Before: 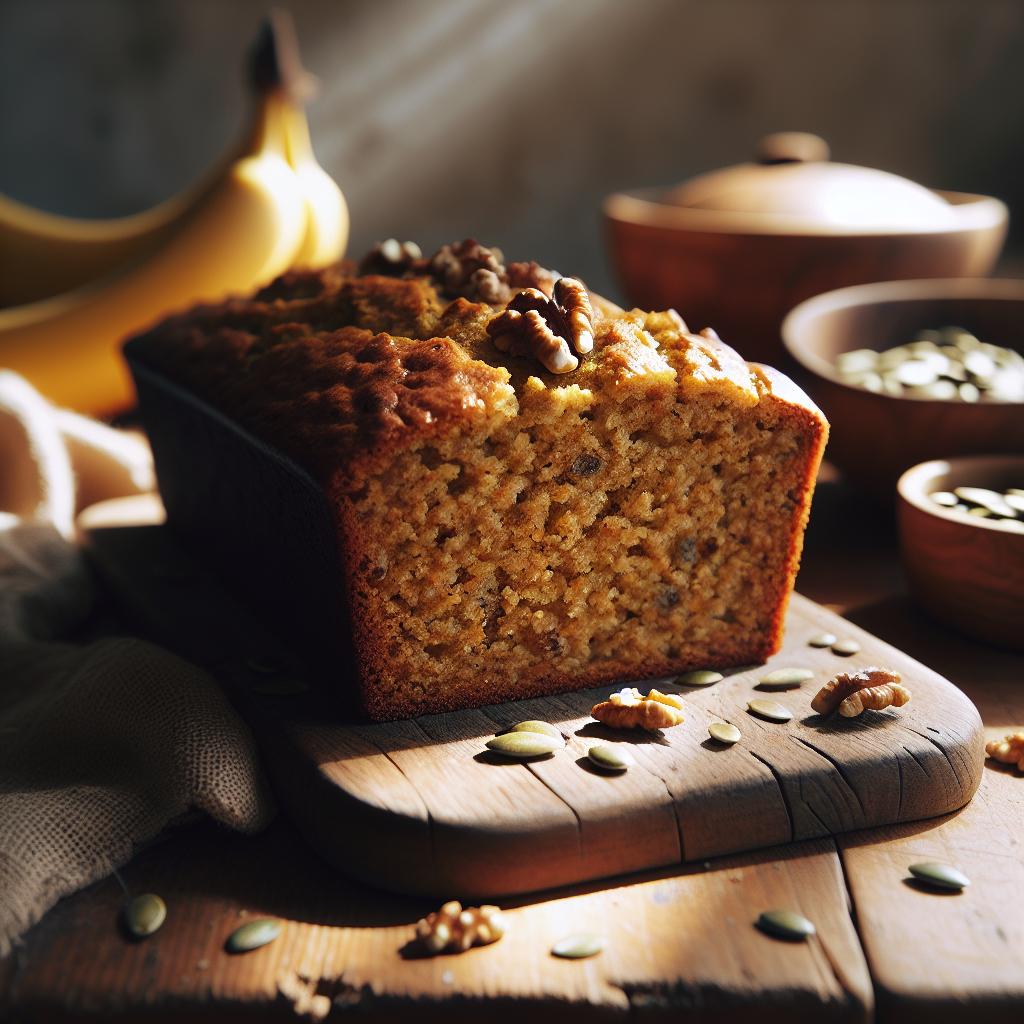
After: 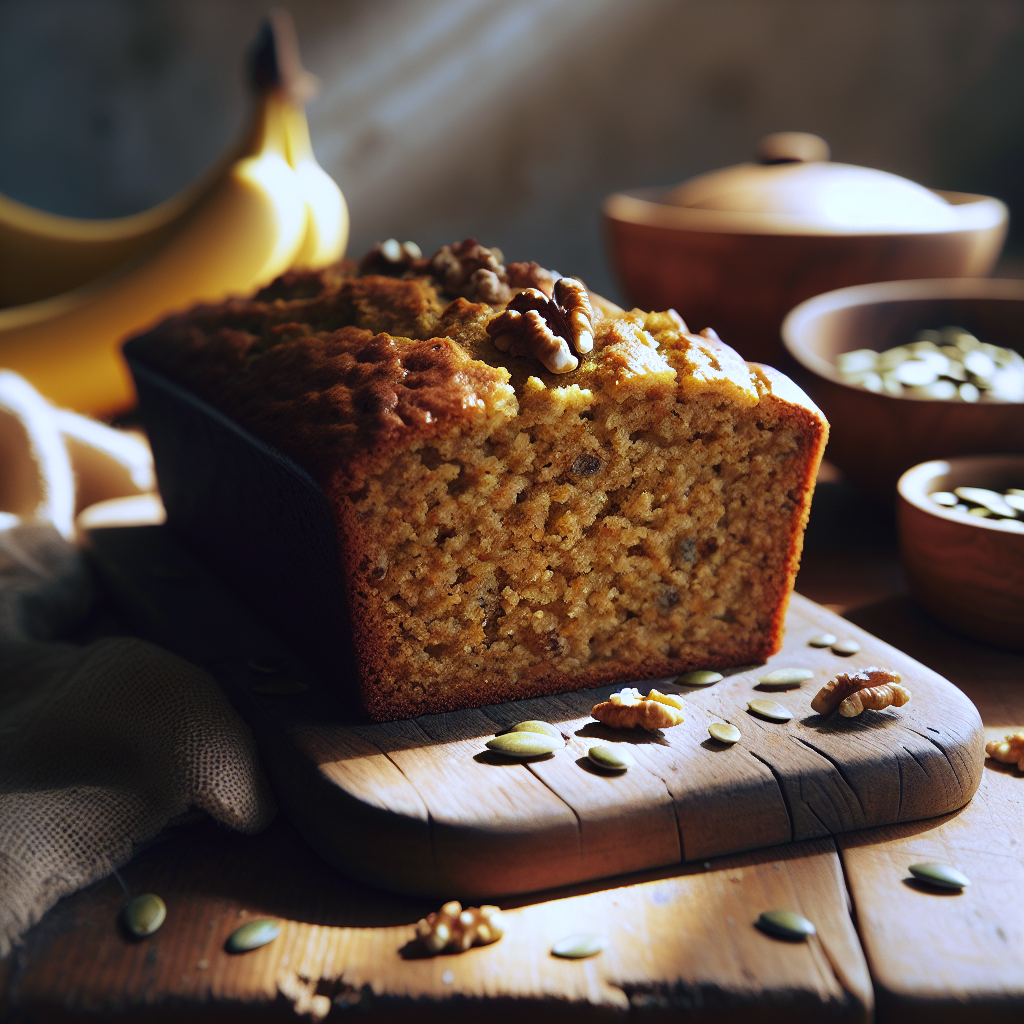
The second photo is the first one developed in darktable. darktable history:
velvia: on, module defaults
white balance: red 0.931, blue 1.11
